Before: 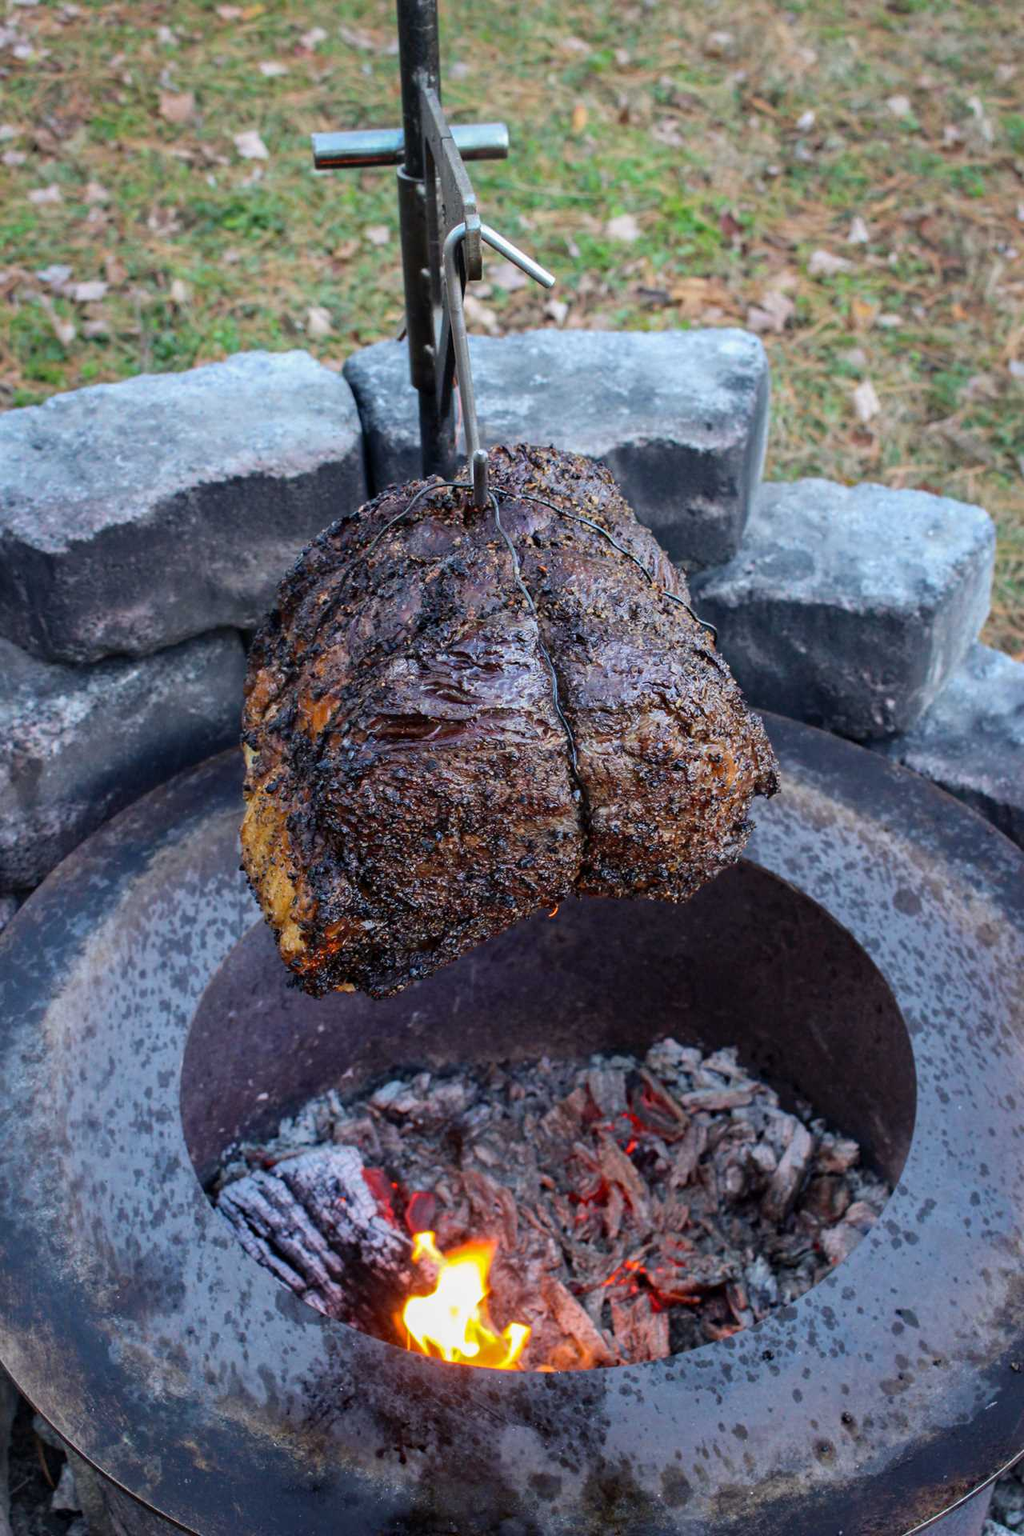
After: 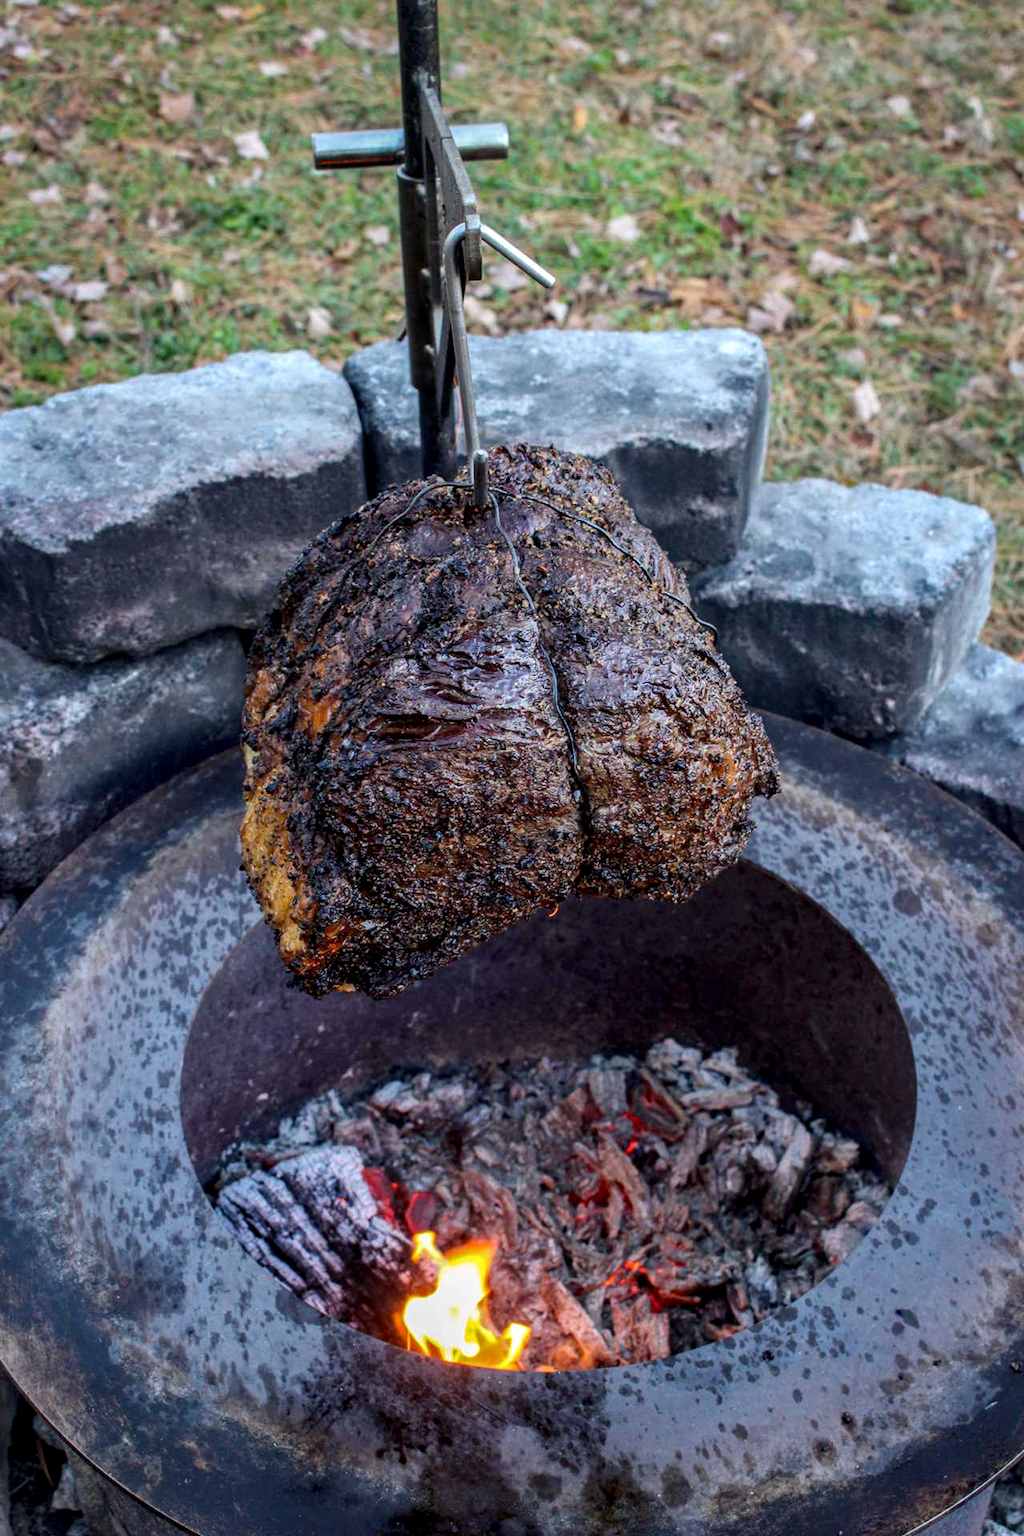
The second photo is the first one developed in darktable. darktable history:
contrast brightness saturation: contrast 0.03, brightness -0.04
local contrast: detail 130%
